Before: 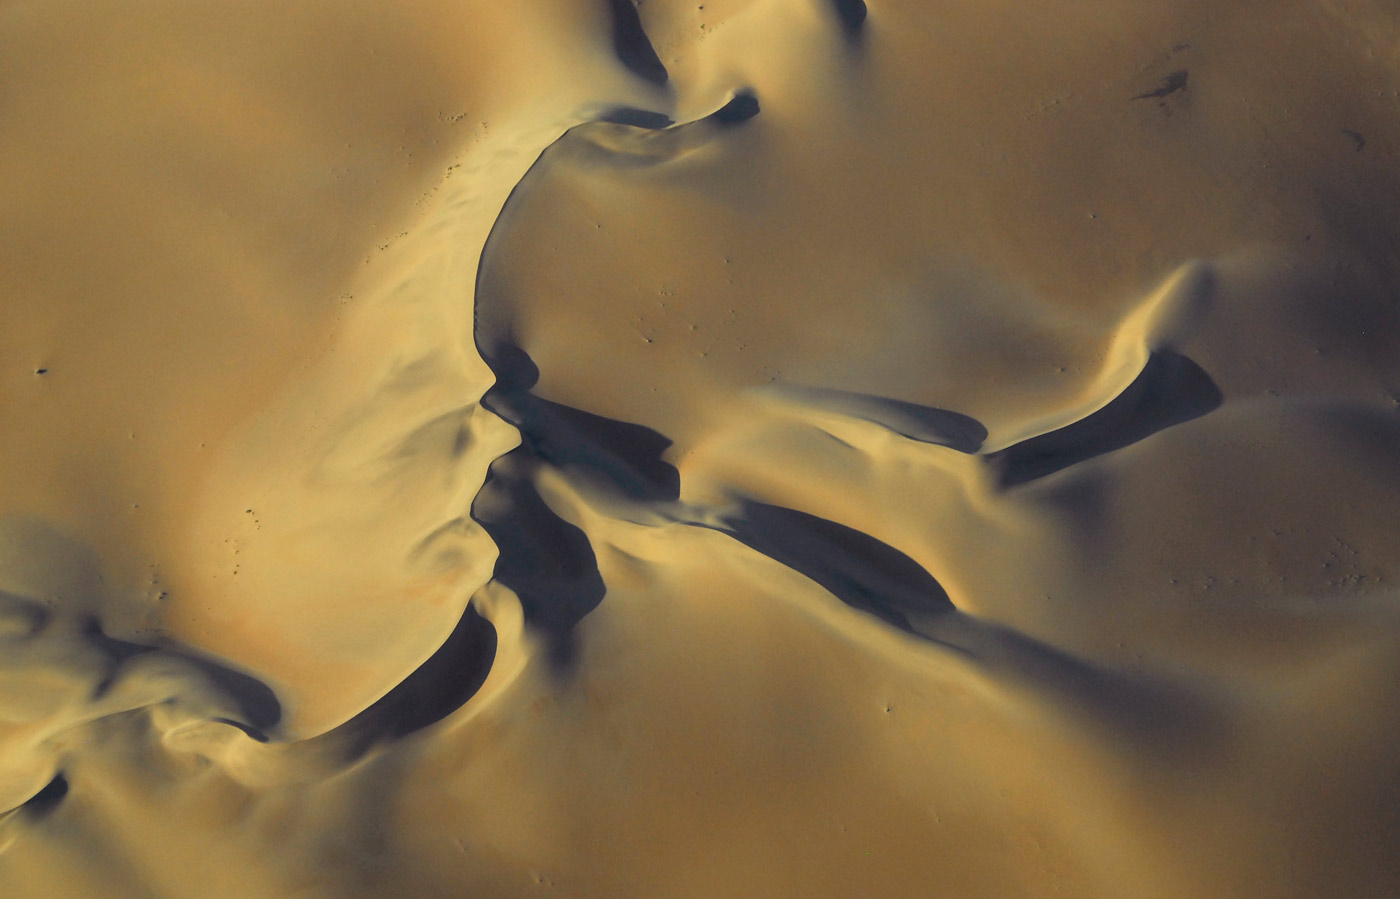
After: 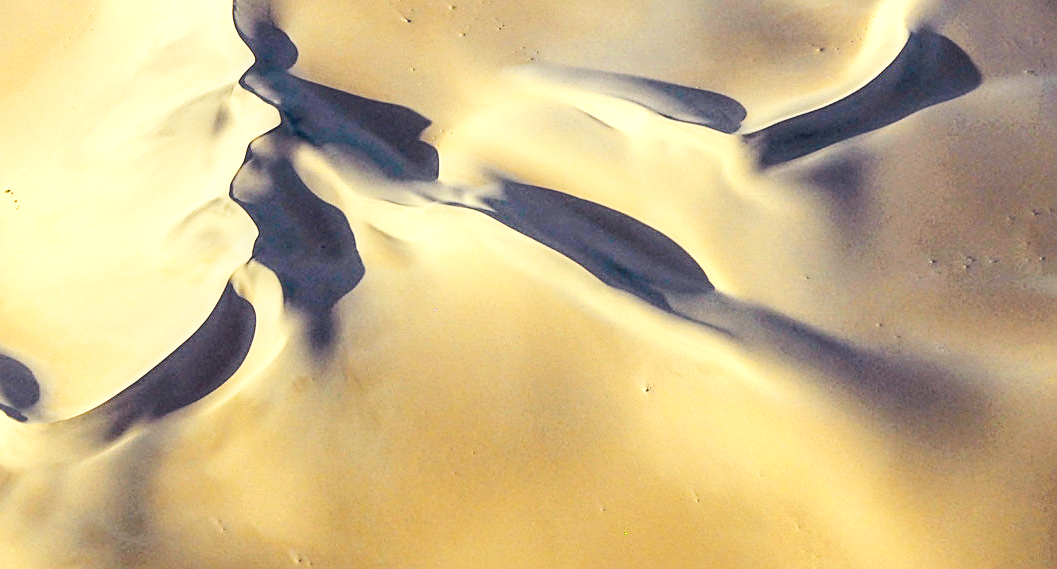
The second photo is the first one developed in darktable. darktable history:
exposure: black level correction 0, exposure 0.6 EV, compensate exposure bias true, compensate highlight preservation false
crop and rotate: left 17.344%, top 35.664%, right 7.104%, bottom 0.986%
sharpen: on, module defaults
local contrast: highlights 61%, detail 143%, midtone range 0.422
base curve: curves: ch0 [(0, 0.003) (0.001, 0.002) (0.006, 0.004) (0.02, 0.022) (0.048, 0.086) (0.094, 0.234) (0.162, 0.431) (0.258, 0.629) (0.385, 0.8) (0.548, 0.918) (0.751, 0.988) (1, 1)], preserve colors none
